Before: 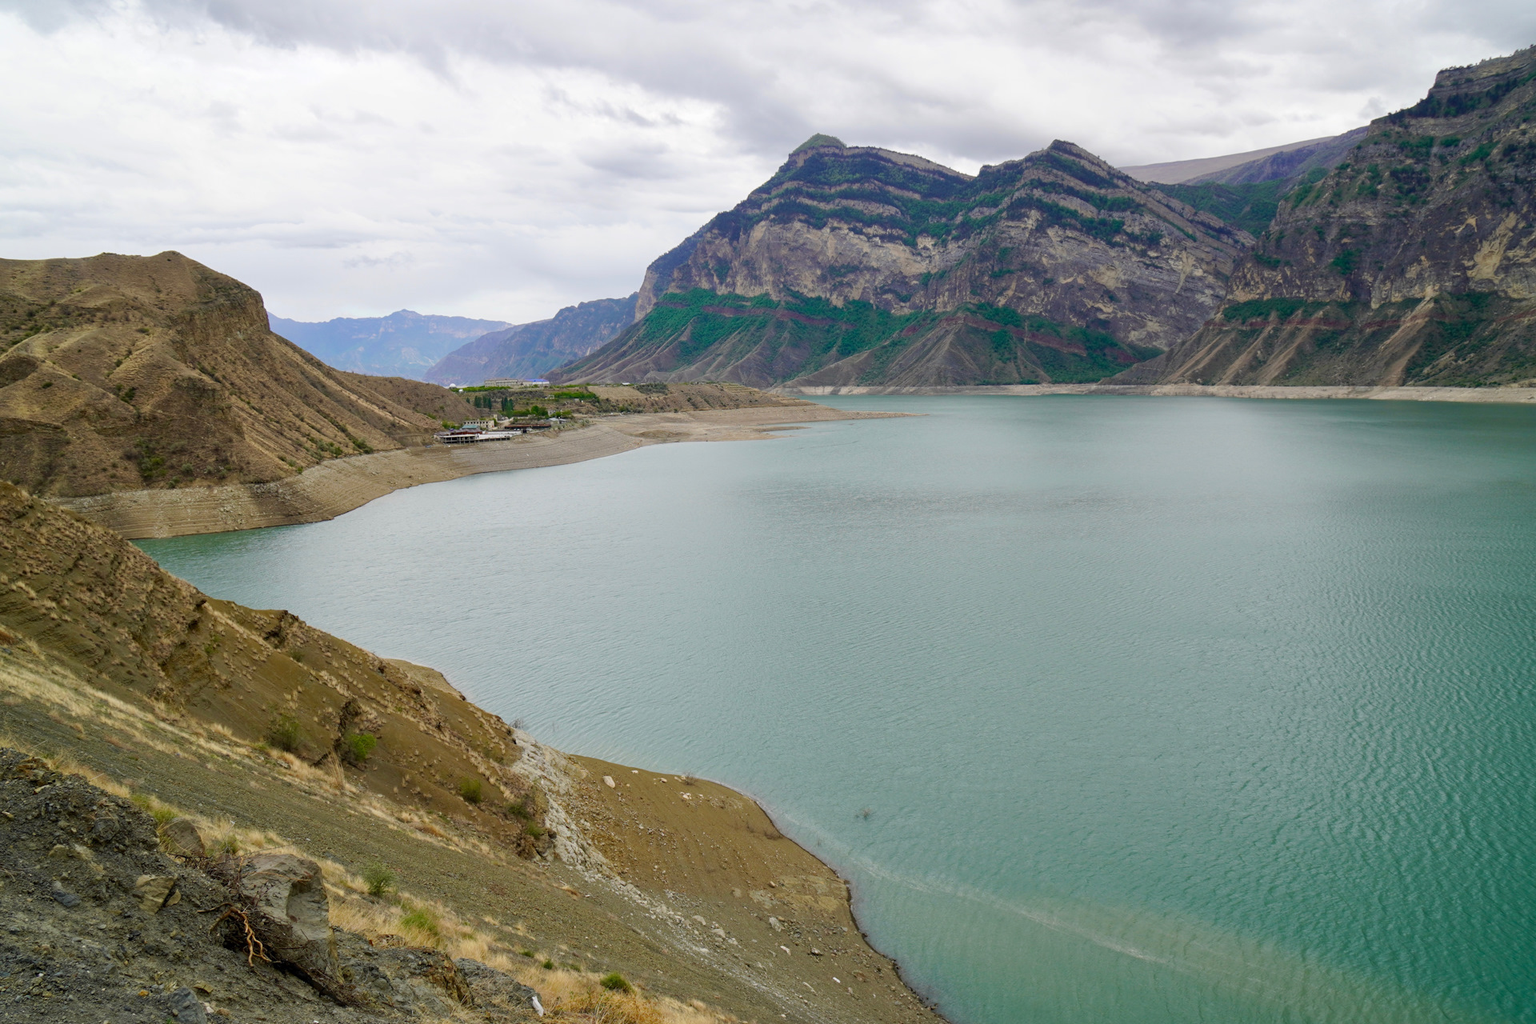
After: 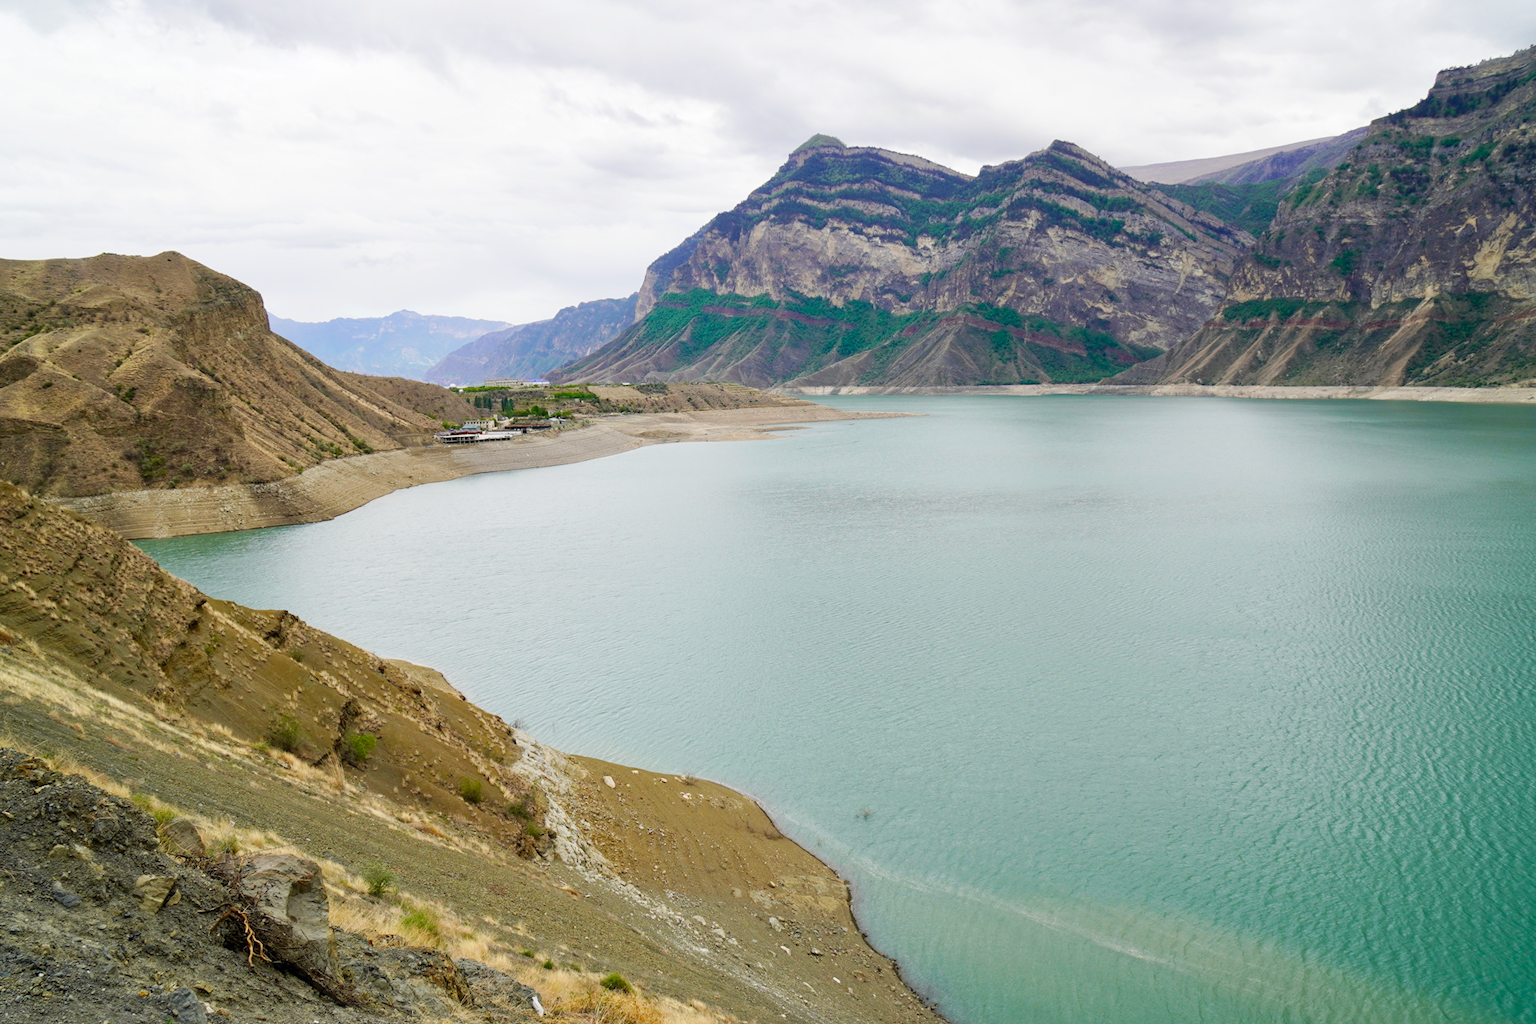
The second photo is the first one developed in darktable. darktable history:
tone curve: curves: ch0 [(0, 0) (0.739, 0.837) (1, 1)]; ch1 [(0, 0) (0.226, 0.261) (0.383, 0.397) (0.462, 0.473) (0.498, 0.502) (0.521, 0.52) (0.578, 0.57) (1, 1)]; ch2 [(0, 0) (0.438, 0.456) (0.5, 0.5) (0.547, 0.557) (0.597, 0.58) (0.629, 0.603) (1, 1)], preserve colors none
